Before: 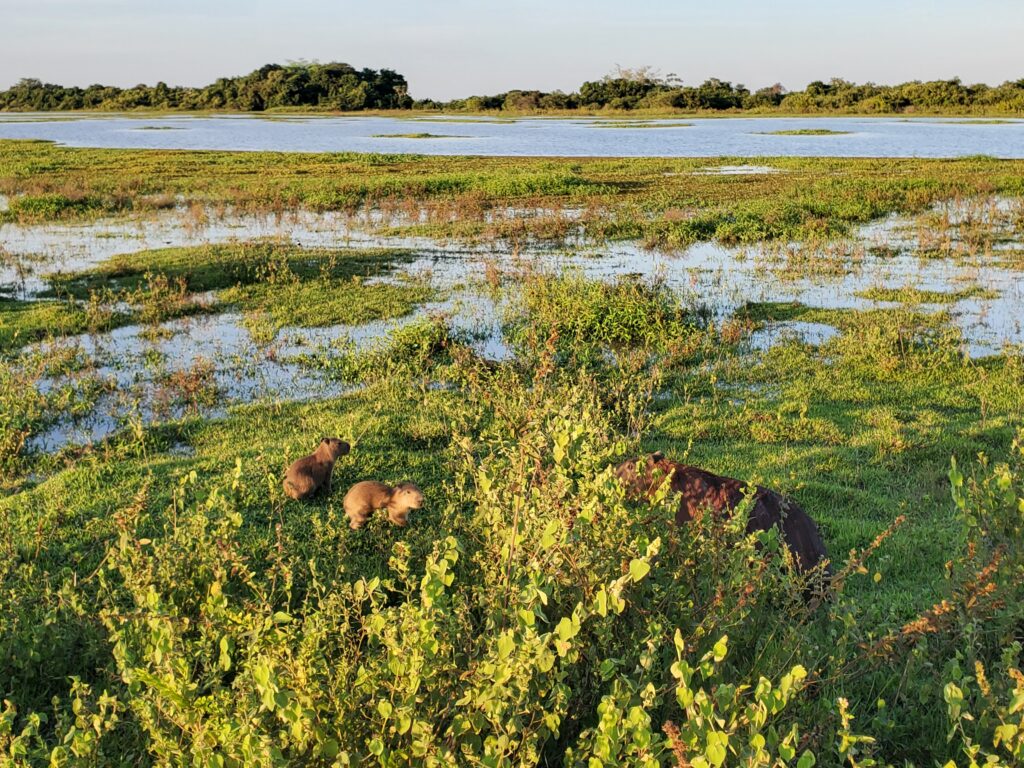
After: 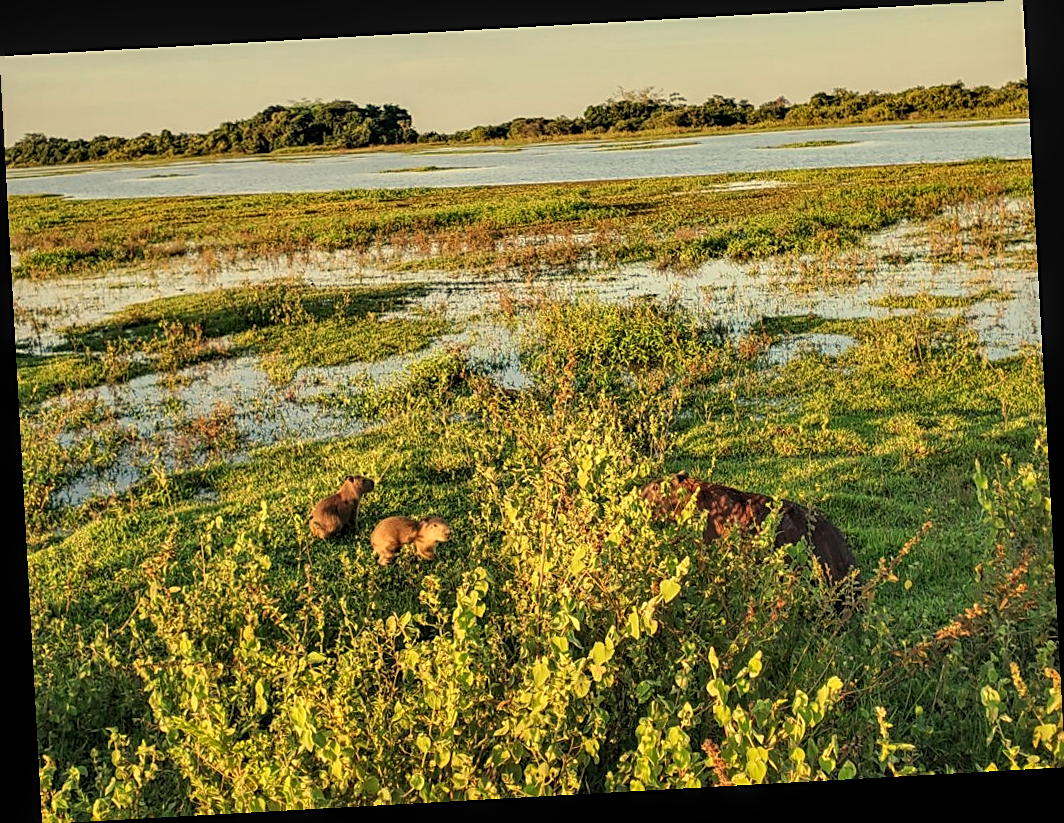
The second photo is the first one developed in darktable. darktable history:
sharpen: on, module defaults
rotate and perspective: rotation -3.18°, automatic cropping off
white balance: red 1.08, blue 0.791
local contrast: on, module defaults
